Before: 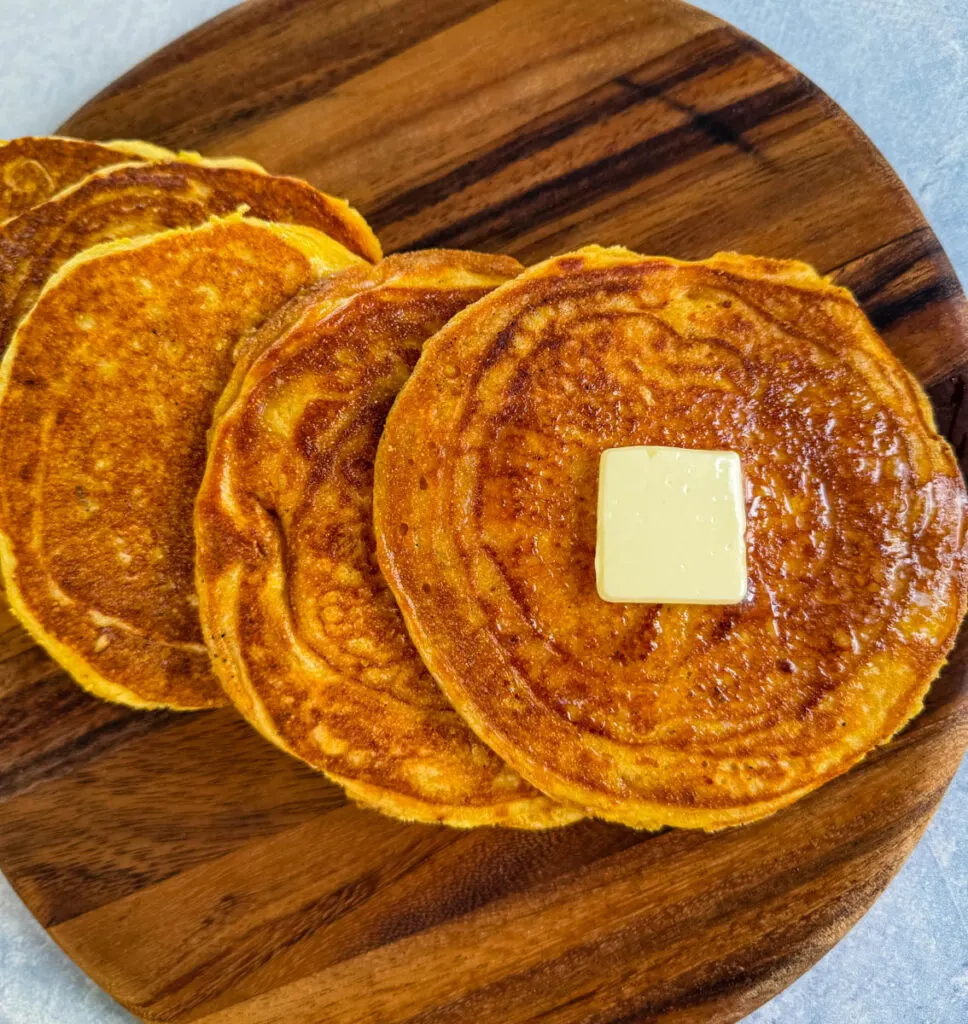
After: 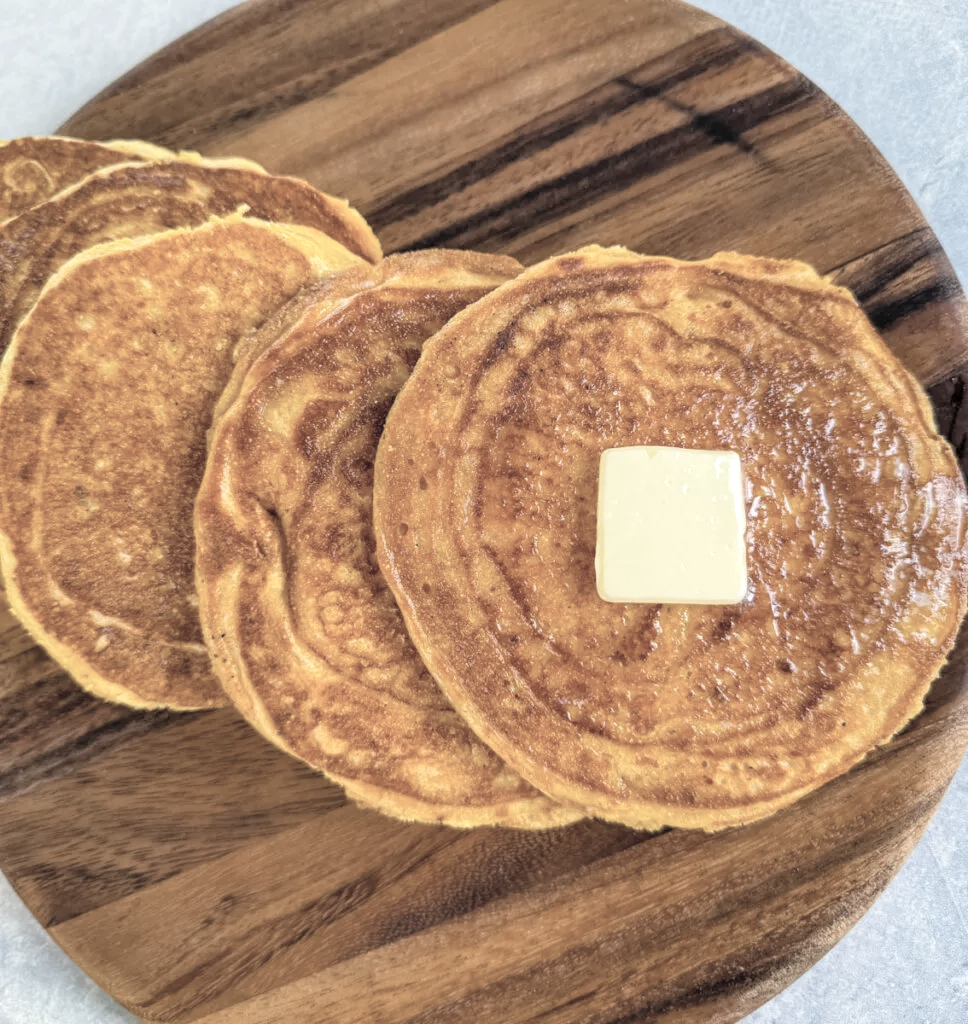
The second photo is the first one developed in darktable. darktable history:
exposure: black level correction 0.001, exposure 0.193 EV, compensate highlight preservation false
contrast brightness saturation: brightness 0.183, saturation -0.508
